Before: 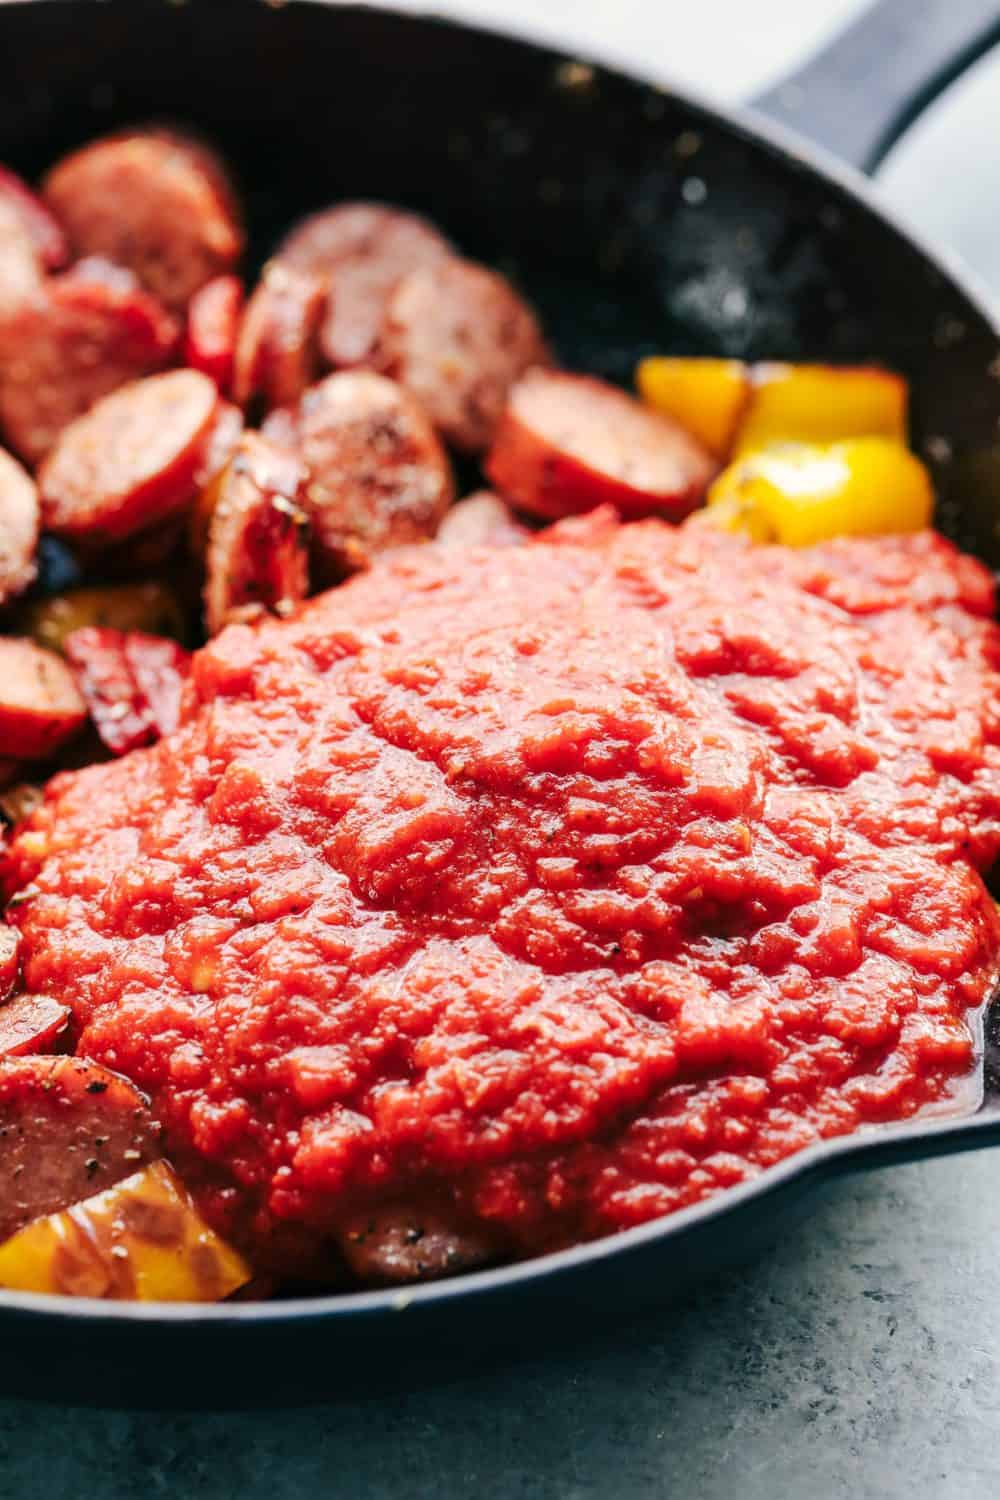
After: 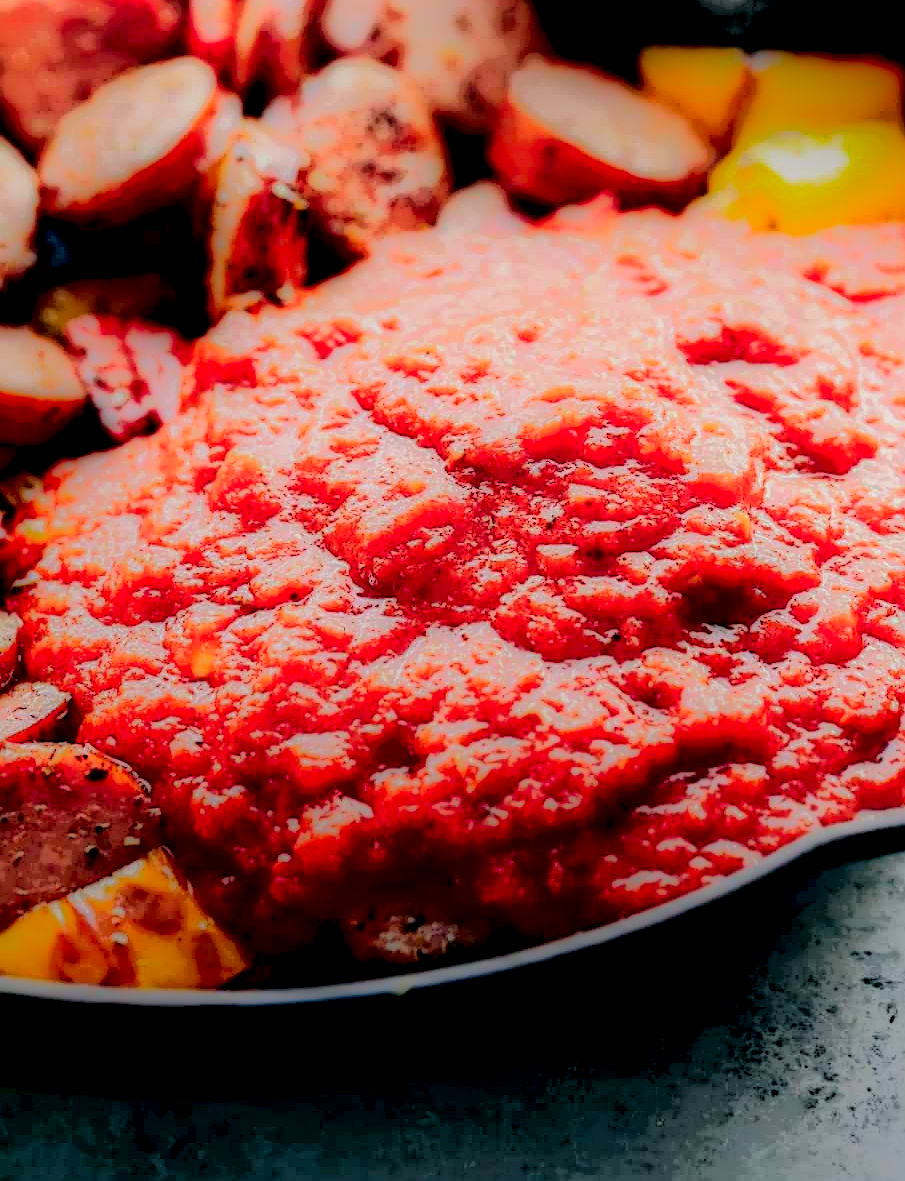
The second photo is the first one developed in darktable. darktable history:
exposure: exposure 0.74 EV, compensate highlight preservation false
contrast brightness saturation: contrast 0.22
global tonemap: drago (0.7, 100)
sharpen: on, module defaults
local contrast: highlights 0%, shadows 198%, detail 164%, midtone range 0.001
crop: top 20.916%, right 9.437%, bottom 0.316%
